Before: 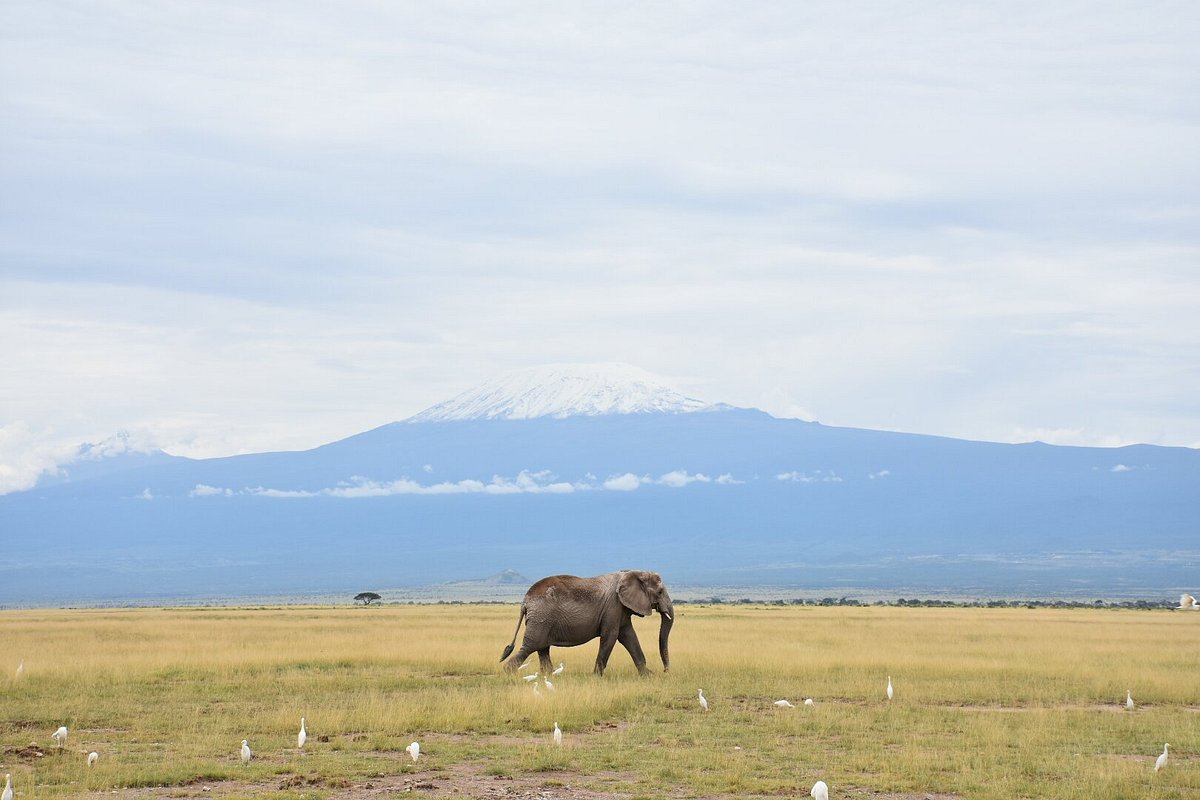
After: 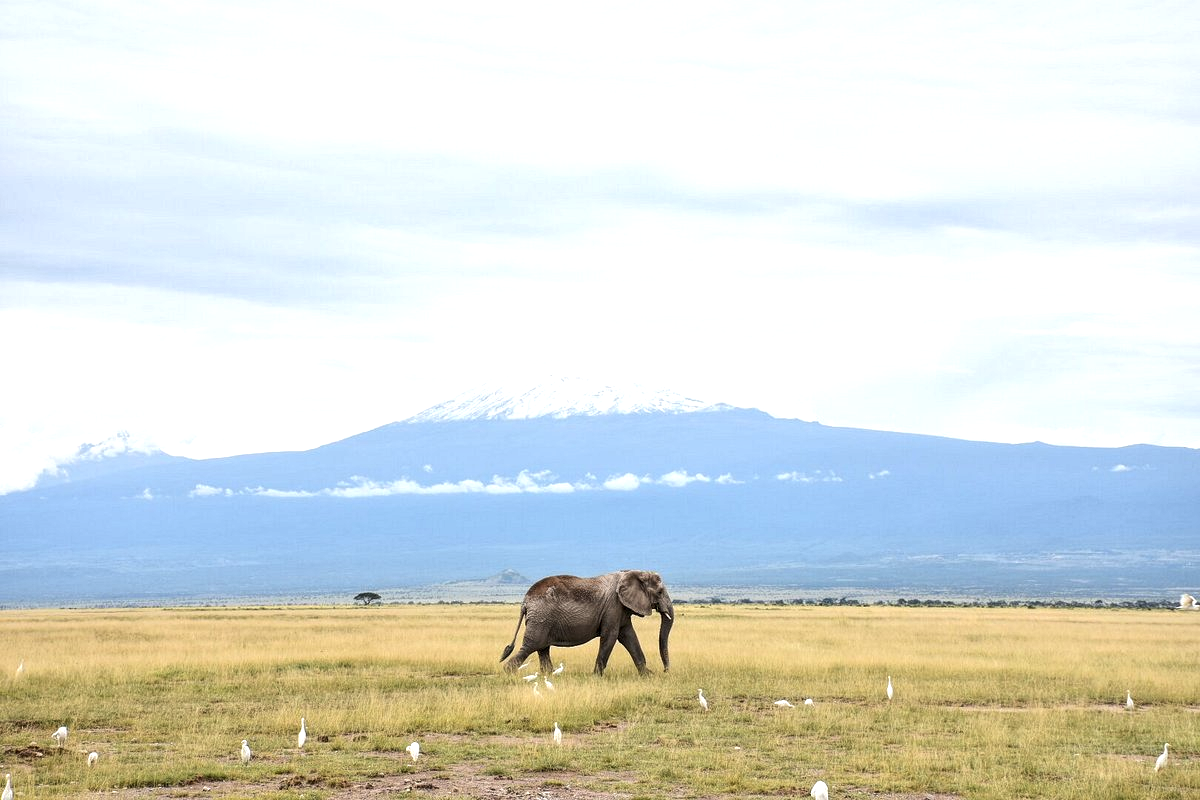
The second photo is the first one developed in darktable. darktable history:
tone equalizer: -8 EV -0.438 EV, -7 EV -0.372 EV, -6 EV -0.306 EV, -5 EV -0.243 EV, -3 EV 0.239 EV, -2 EV 0.34 EV, -1 EV 0.392 EV, +0 EV 0.44 EV, edges refinement/feathering 500, mask exposure compensation -1.57 EV, preserve details no
local contrast: highlights 92%, shadows 89%, detail 160%, midtone range 0.2
